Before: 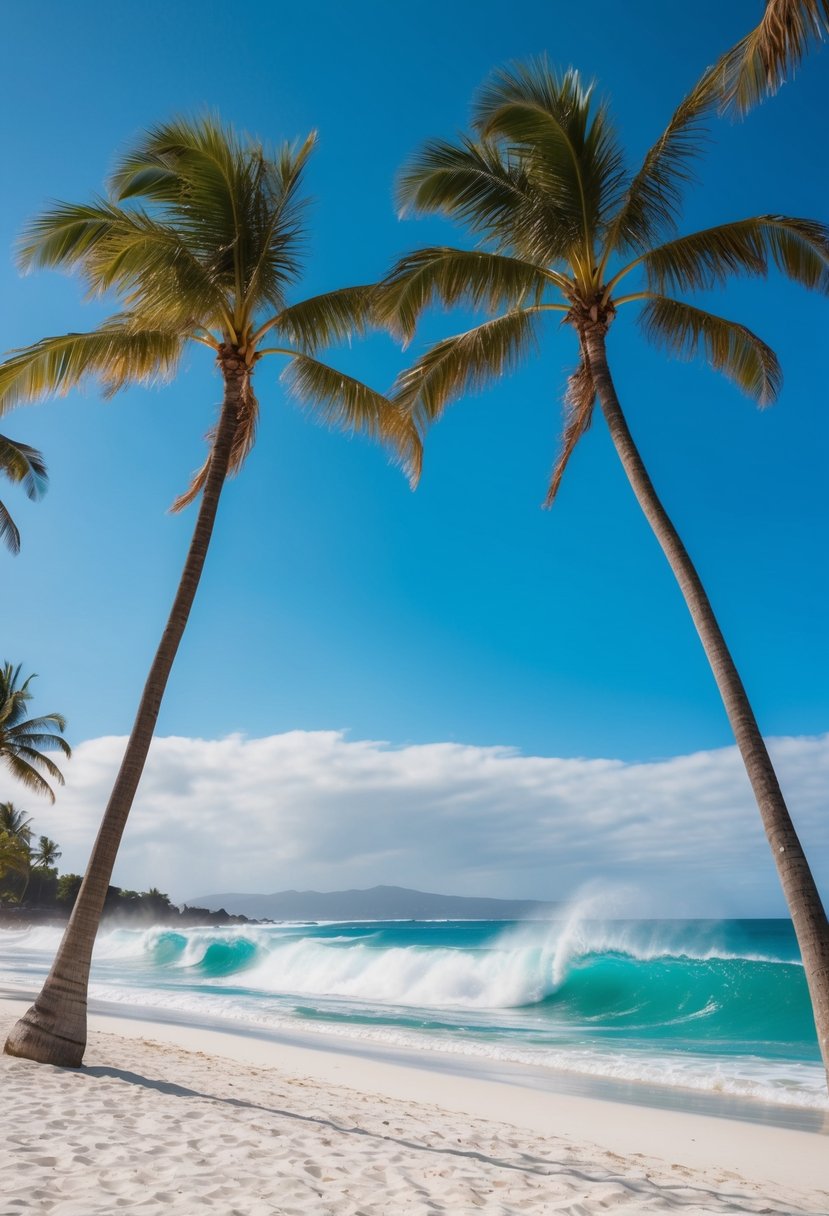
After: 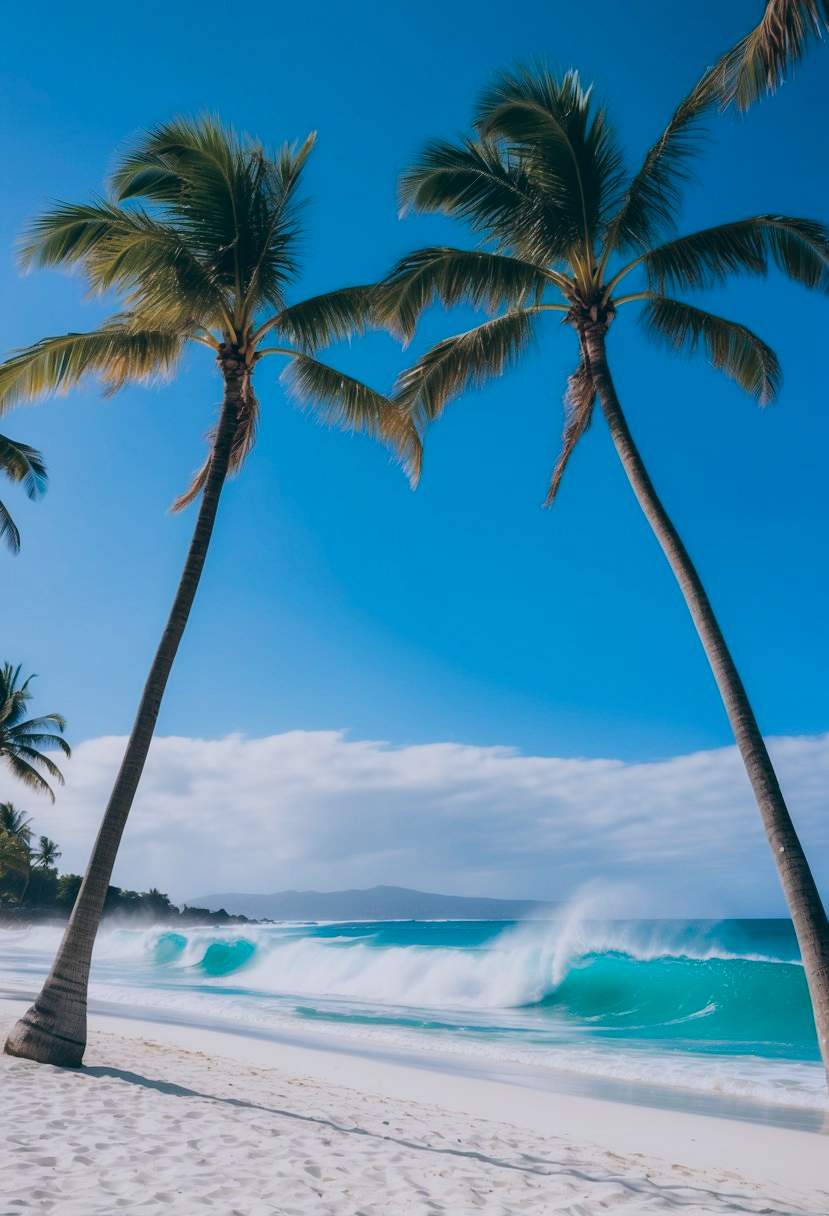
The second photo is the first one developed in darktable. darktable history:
white balance: red 0.984, blue 1.059
color balance: lift [1.016, 0.983, 1, 1.017], gamma [0.958, 1, 1, 1], gain [0.981, 1.007, 0.993, 1.002], input saturation 118.26%, contrast 13.43%, contrast fulcrum 21.62%, output saturation 82.76%
filmic rgb: black relative exposure -7.65 EV, white relative exposure 4.56 EV, hardness 3.61, contrast 1.05
